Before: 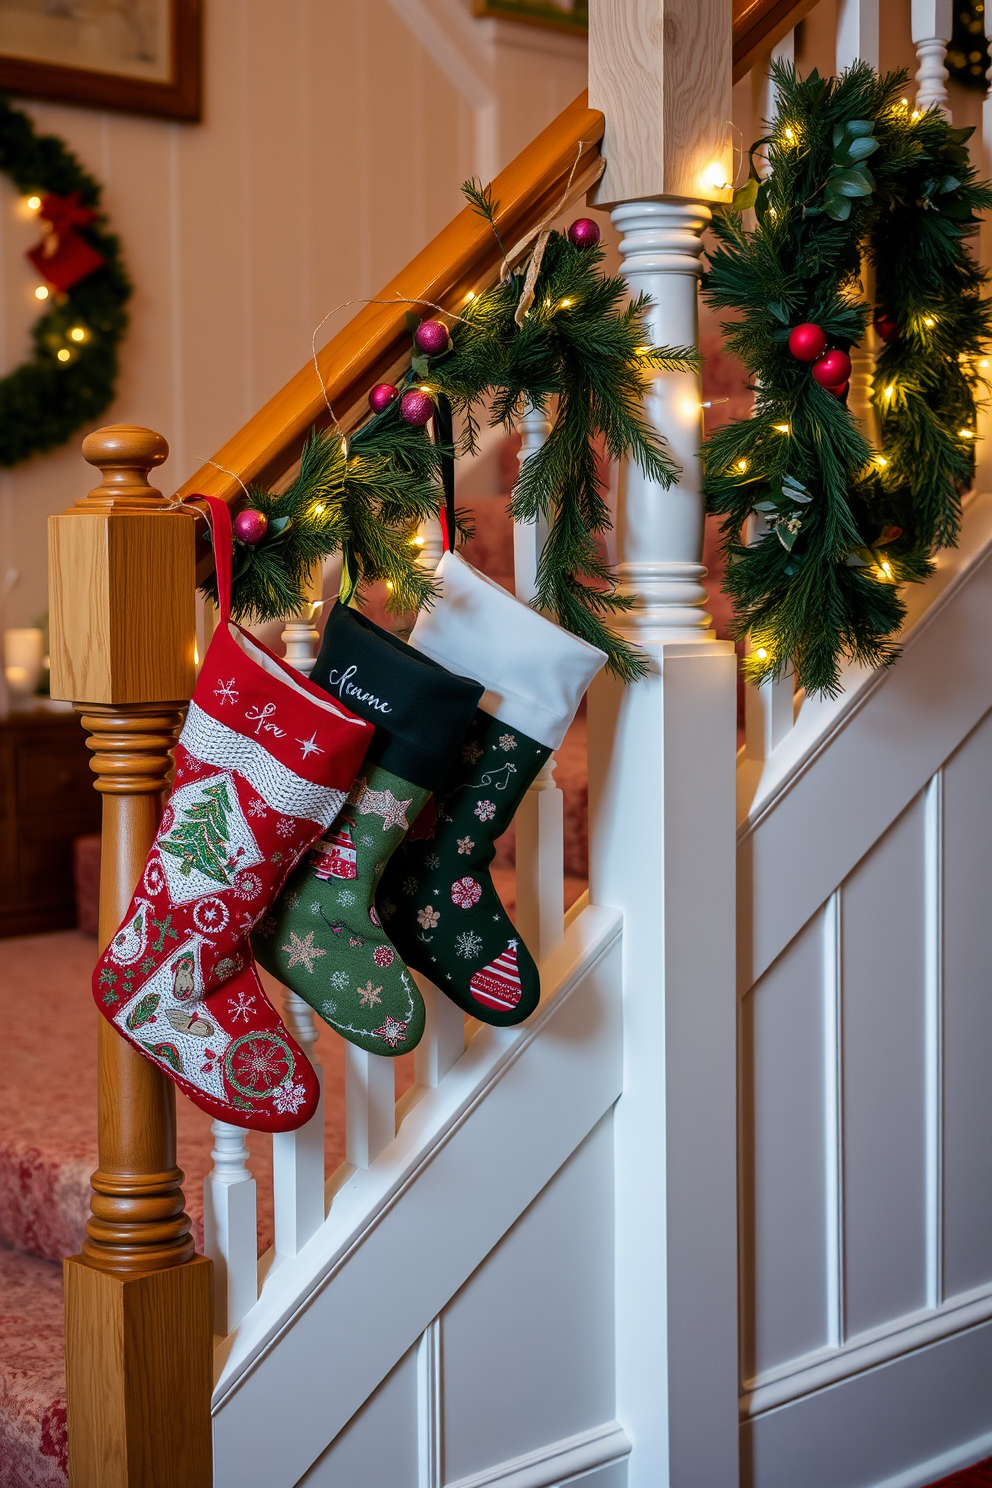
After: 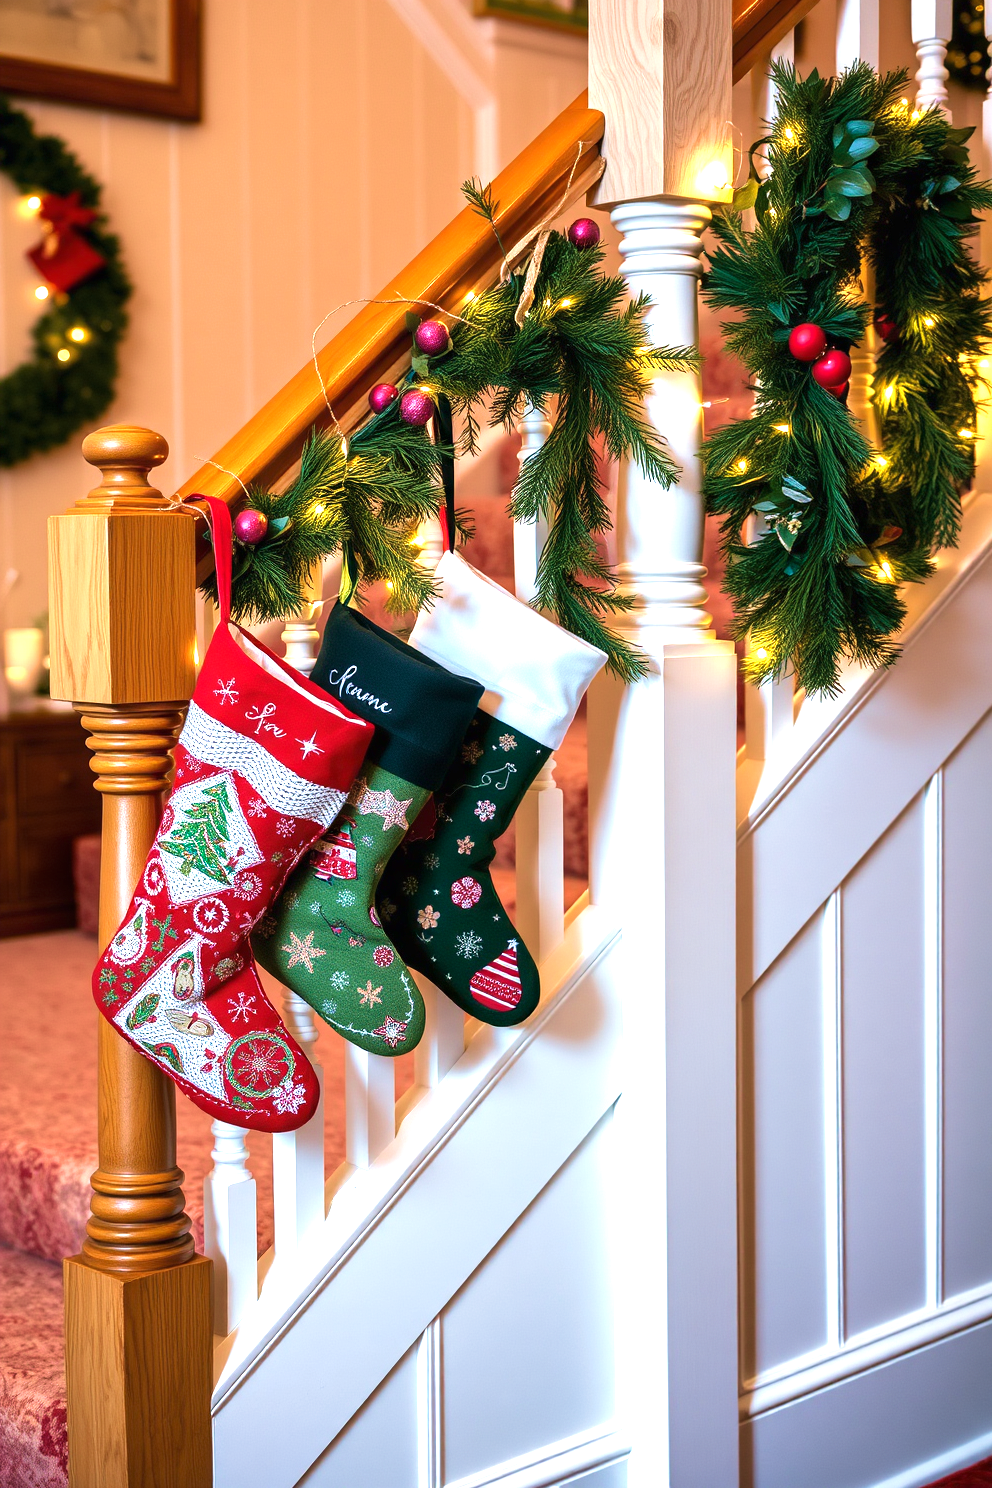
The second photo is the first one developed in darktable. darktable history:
exposure: black level correction 0, exposure 1.2 EV, compensate exposure bias true, compensate highlight preservation false
velvia: strength 44.78%
